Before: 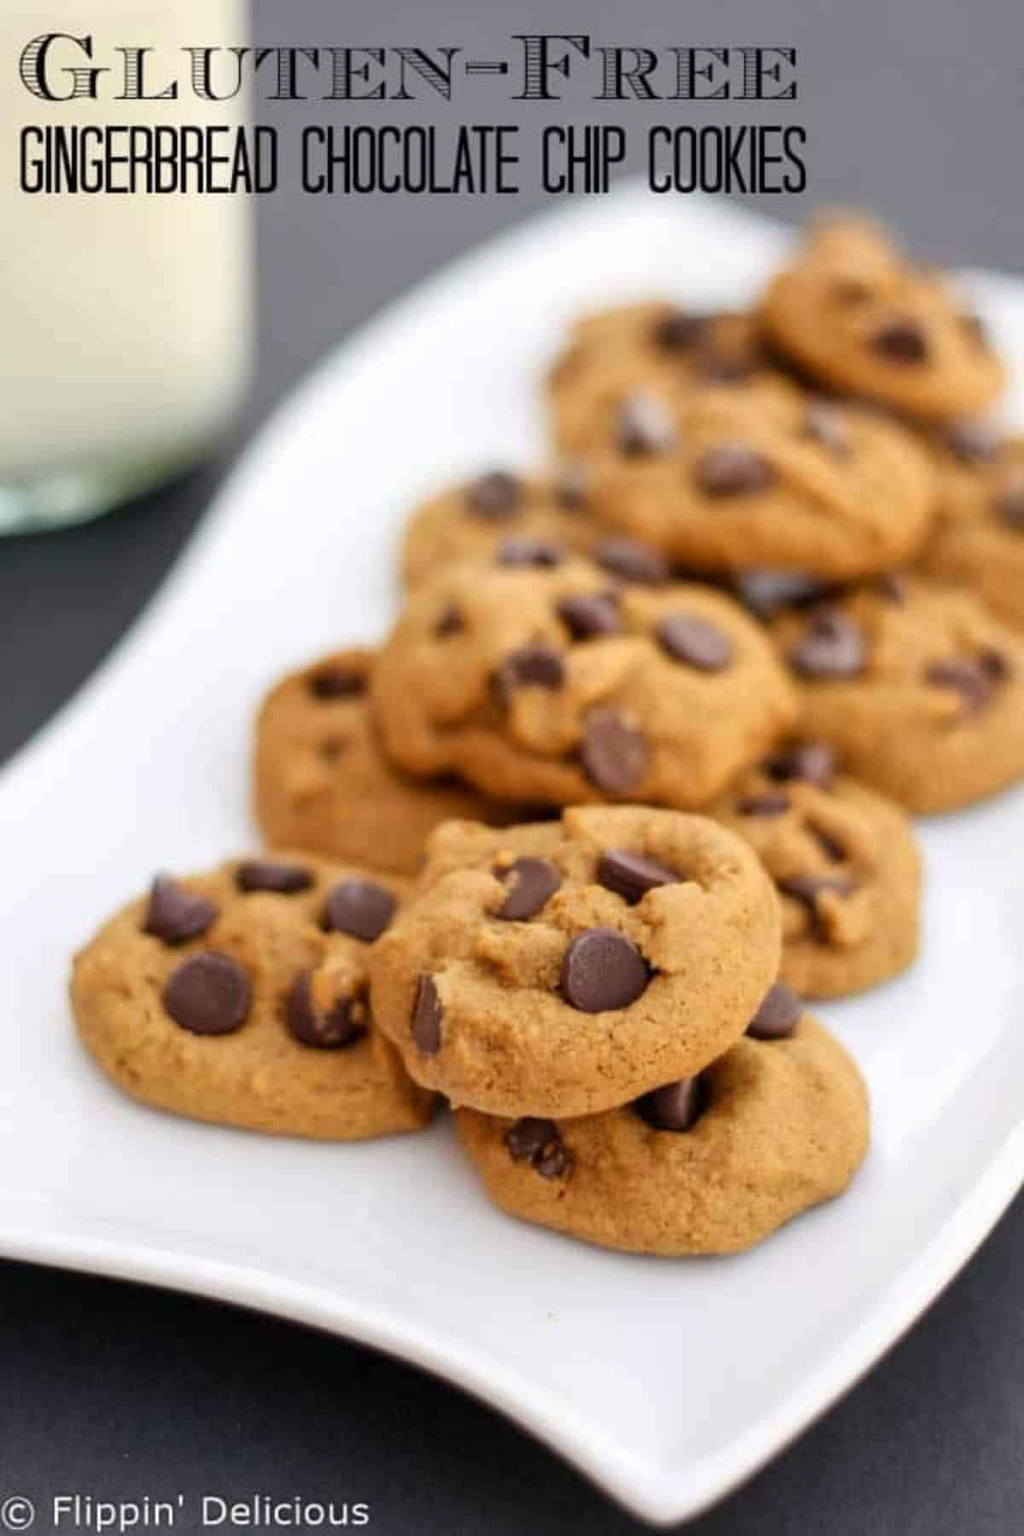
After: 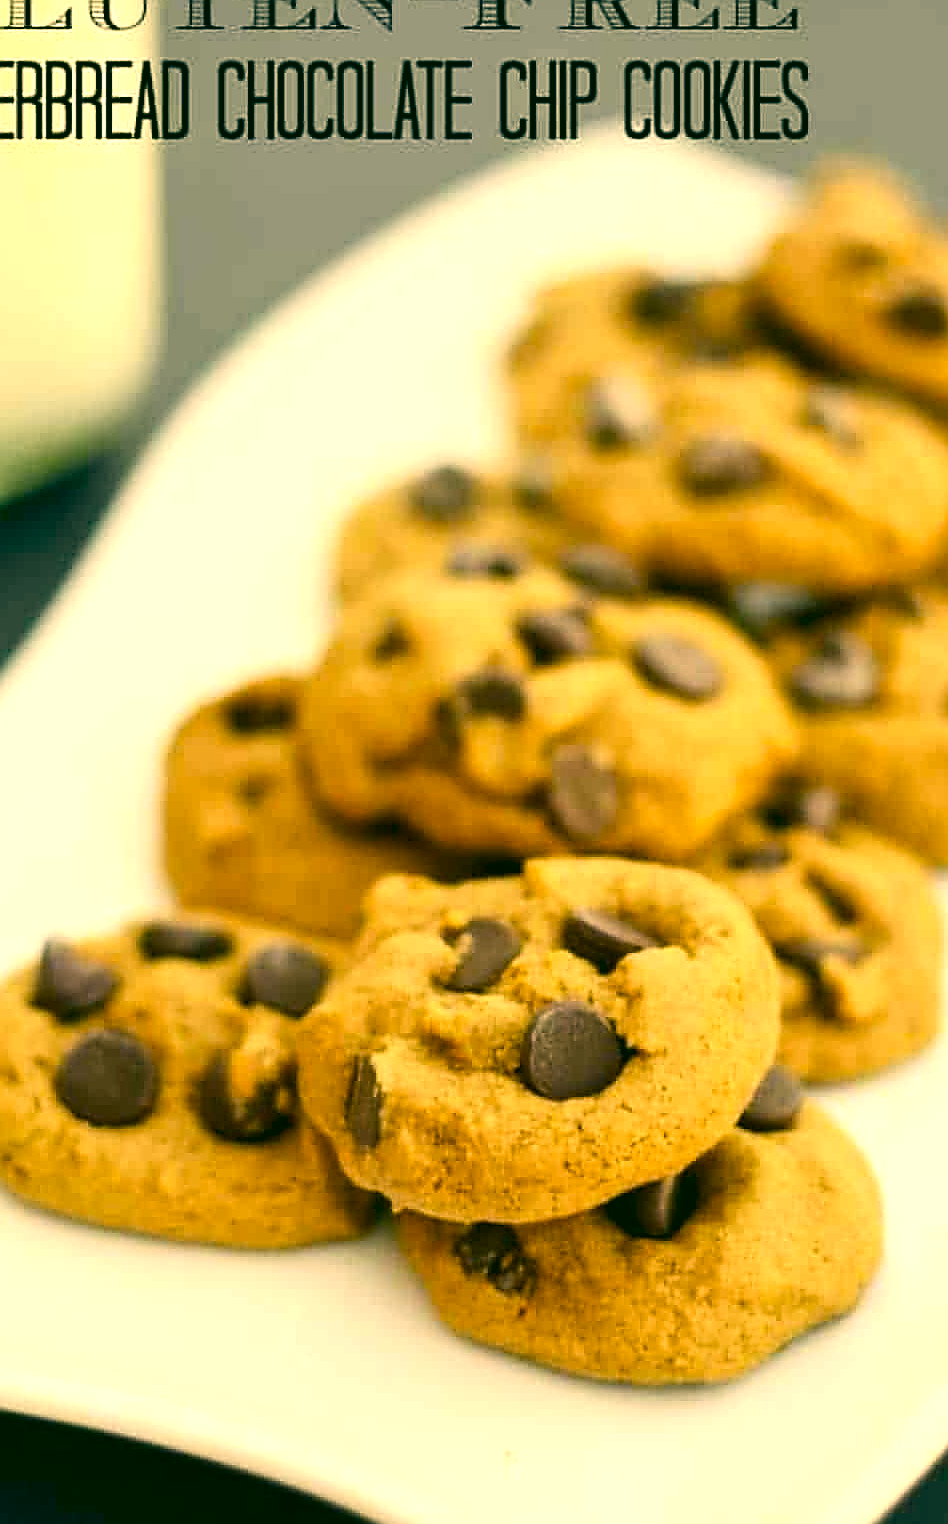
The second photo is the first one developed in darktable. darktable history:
sharpen: radius 1.423, amount 1.261, threshold 0.67
color balance rgb: perceptual saturation grading › global saturation 0.291%, perceptual saturation grading › highlights -19.857%, perceptual saturation grading › shadows 19.775%, perceptual brilliance grading › global brilliance 11.137%, global vibrance 20%
contrast brightness saturation: contrast 0.144
color correction: highlights a* 5.62, highlights b* 33.08, shadows a* -25.44, shadows b* 3.98
crop: left 11.386%, top 4.878%, right 9.576%, bottom 10.452%
